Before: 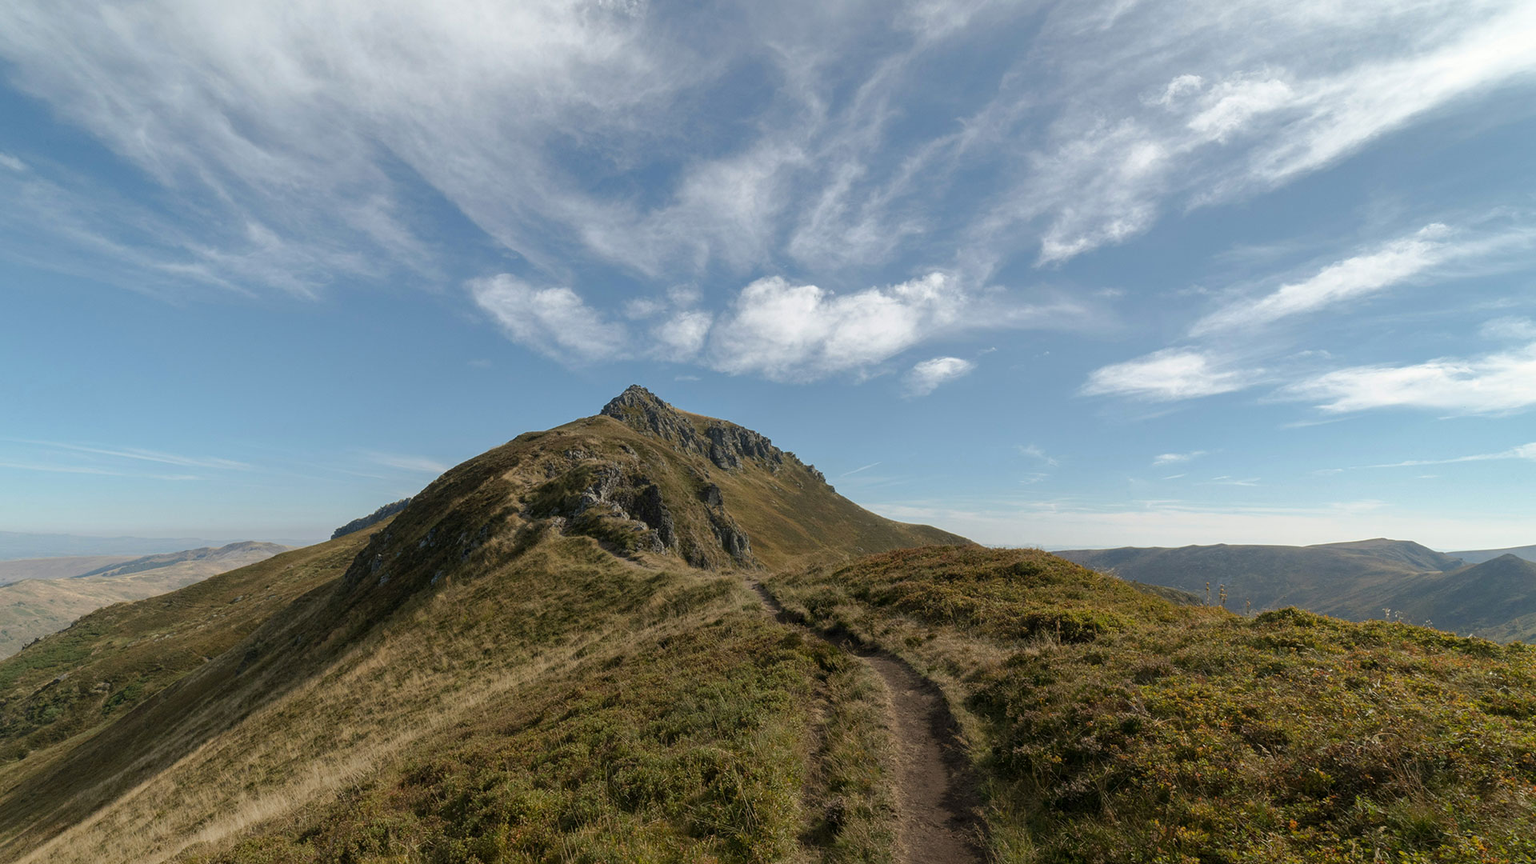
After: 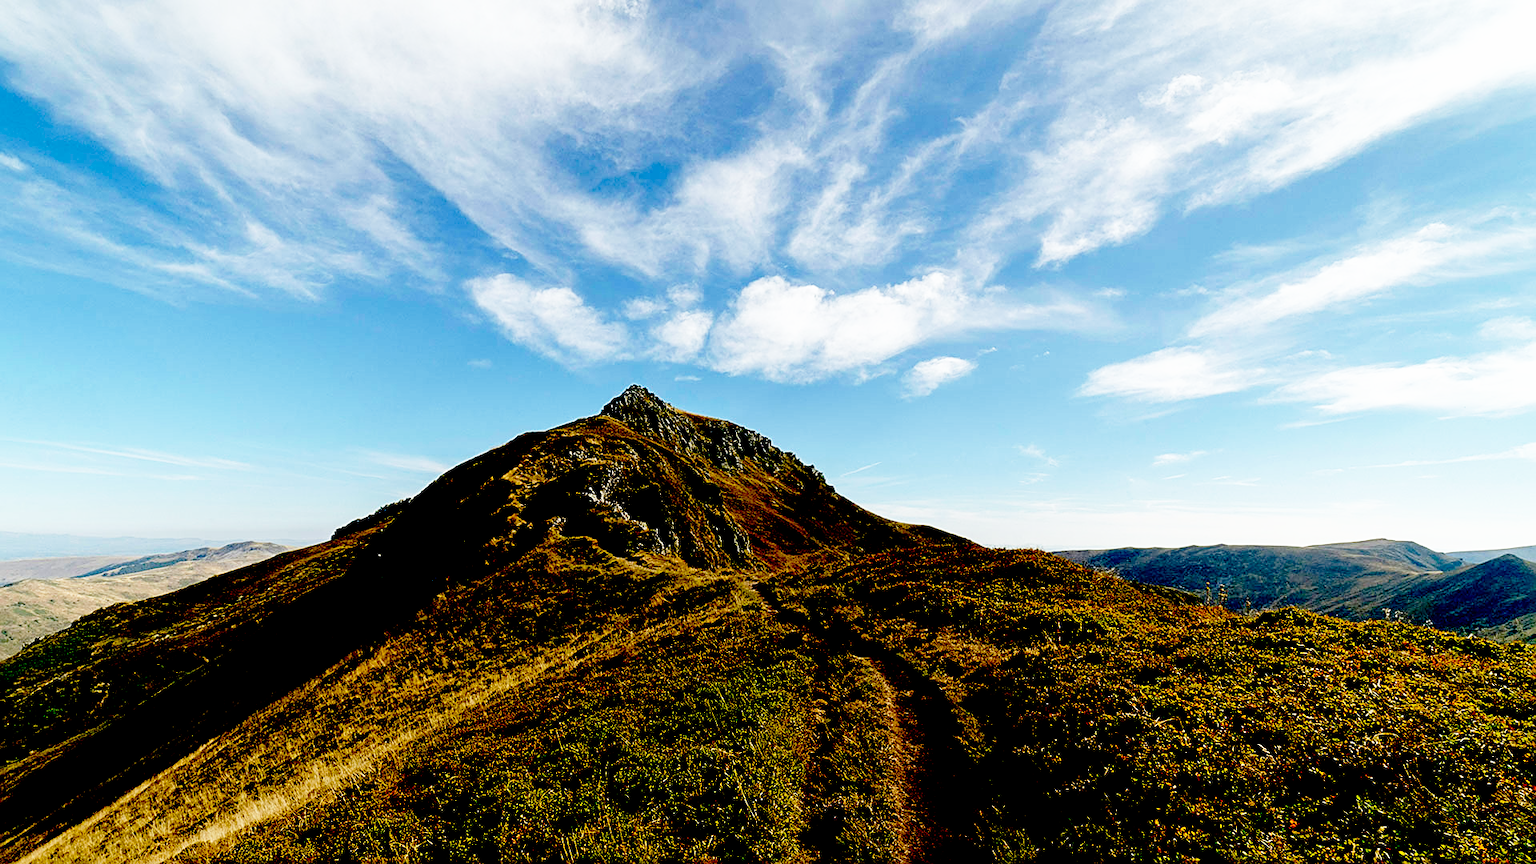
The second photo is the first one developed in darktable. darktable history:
base curve: curves: ch0 [(0, 0) (0.012, 0.01) (0.073, 0.168) (0.31, 0.711) (0.645, 0.957) (1, 1)], preserve colors none
sharpen: on, module defaults
exposure: black level correction 0.099, exposure -0.084 EV, compensate highlight preservation false
